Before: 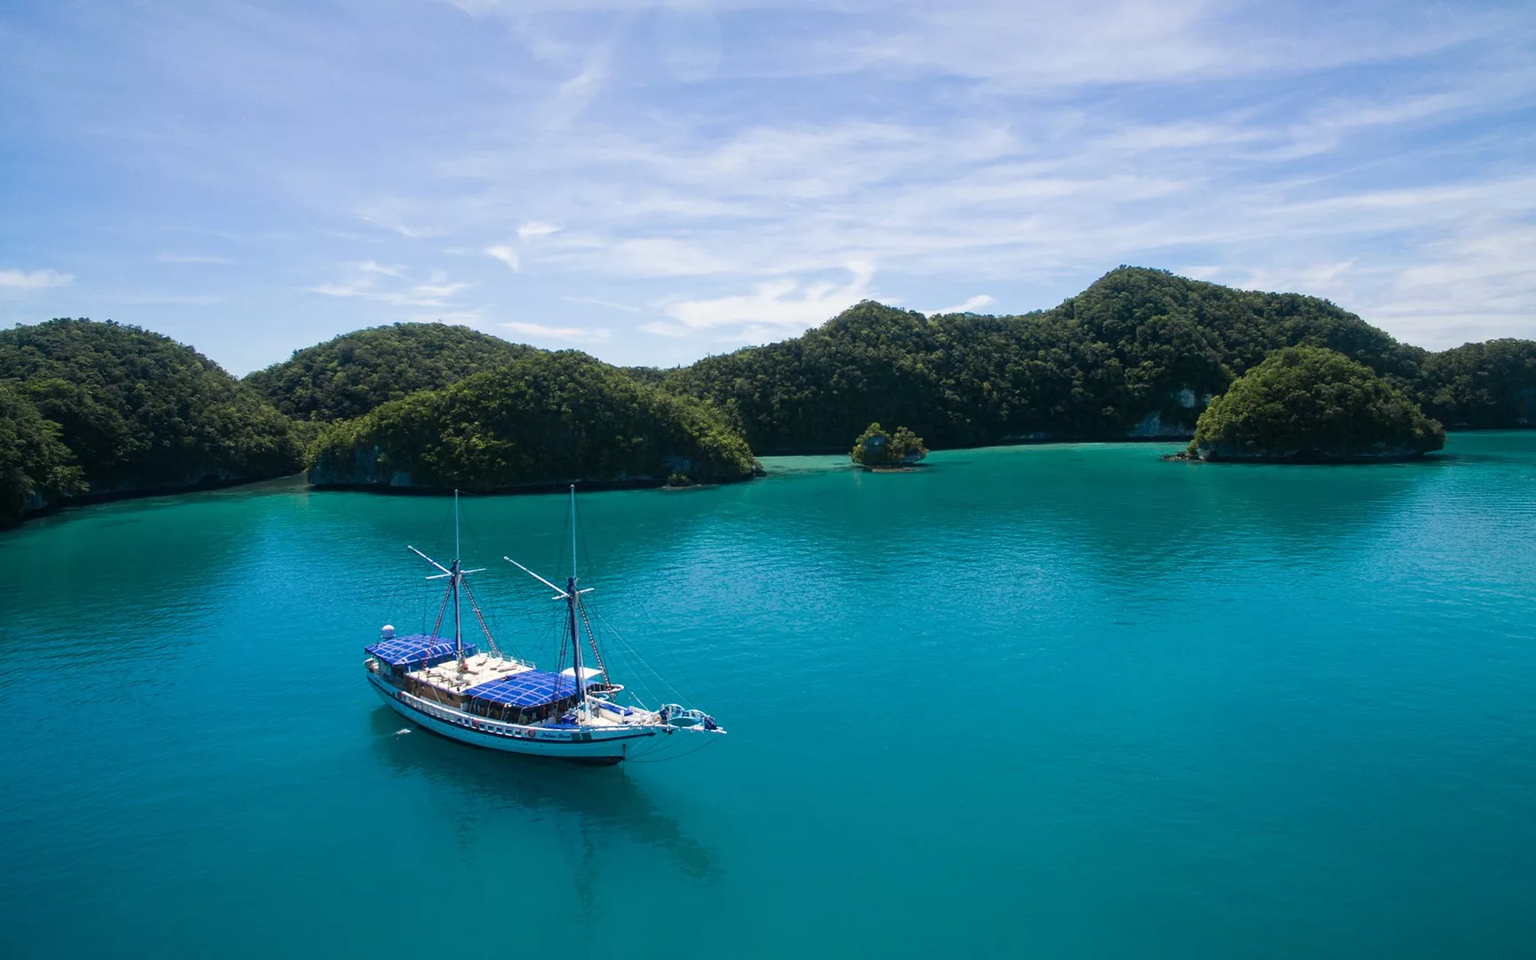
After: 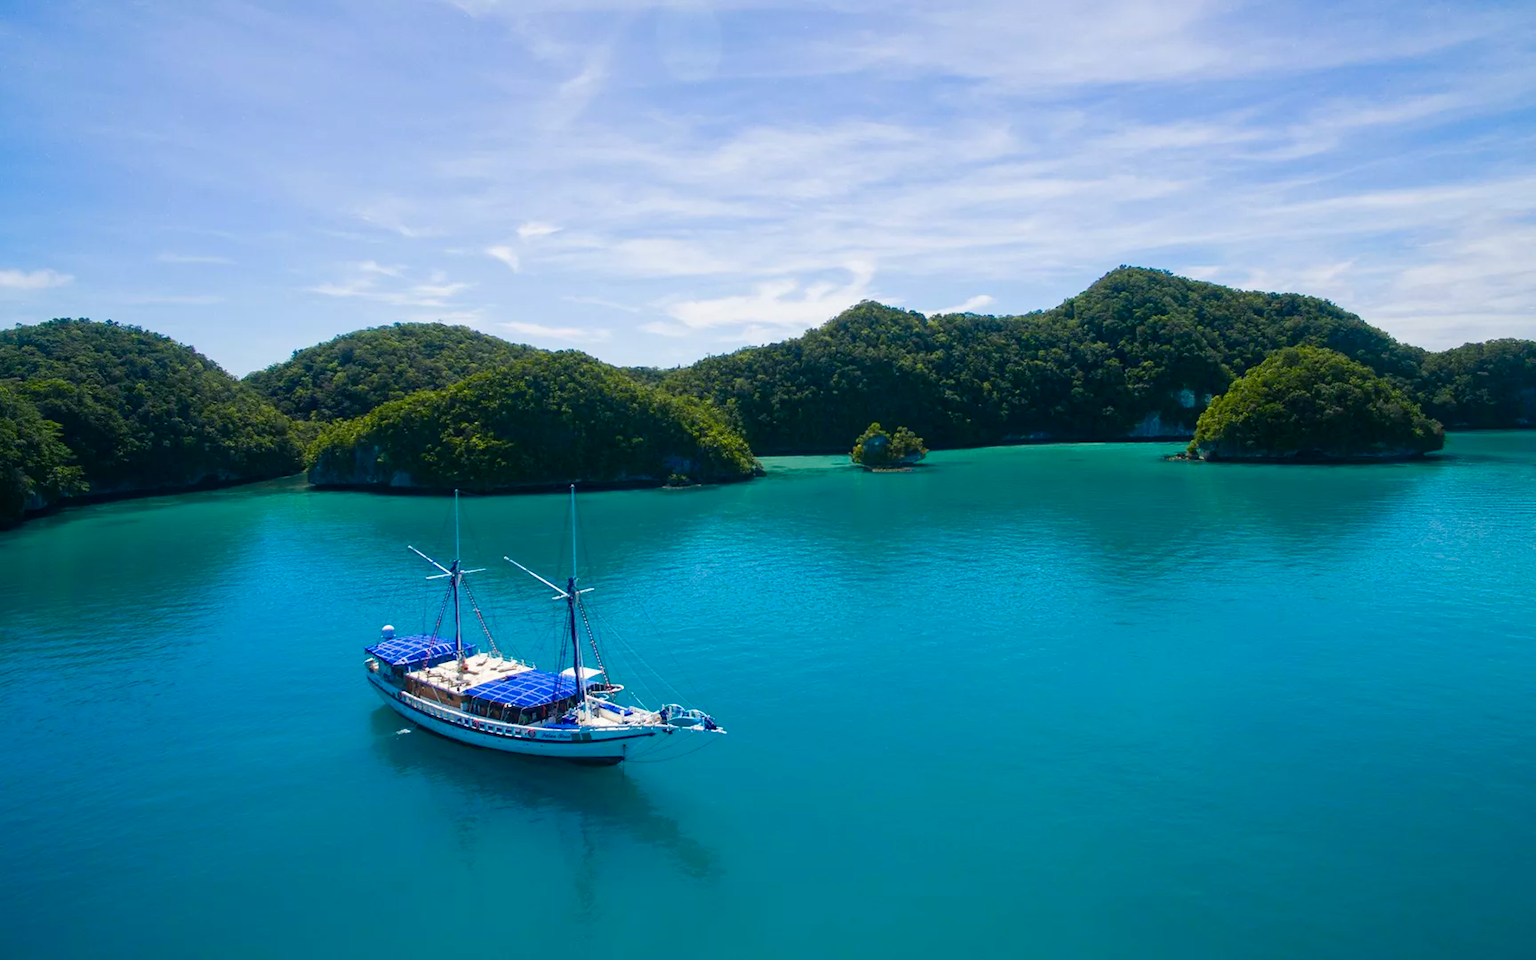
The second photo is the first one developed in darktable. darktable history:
color balance rgb: shadows lift › chroma 1.382%, shadows lift › hue 261.49°, perceptual saturation grading › global saturation 20%, perceptual saturation grading › highlights -25.581%, perceptual saturation grading › shadows 49.34%, perceptual brilliance grading › global brilliance 2.531%, perceptual brilliance grading › highlights -2.809%, perceptual brilliance grading › shadows 3.525%, global vibrance 20%
